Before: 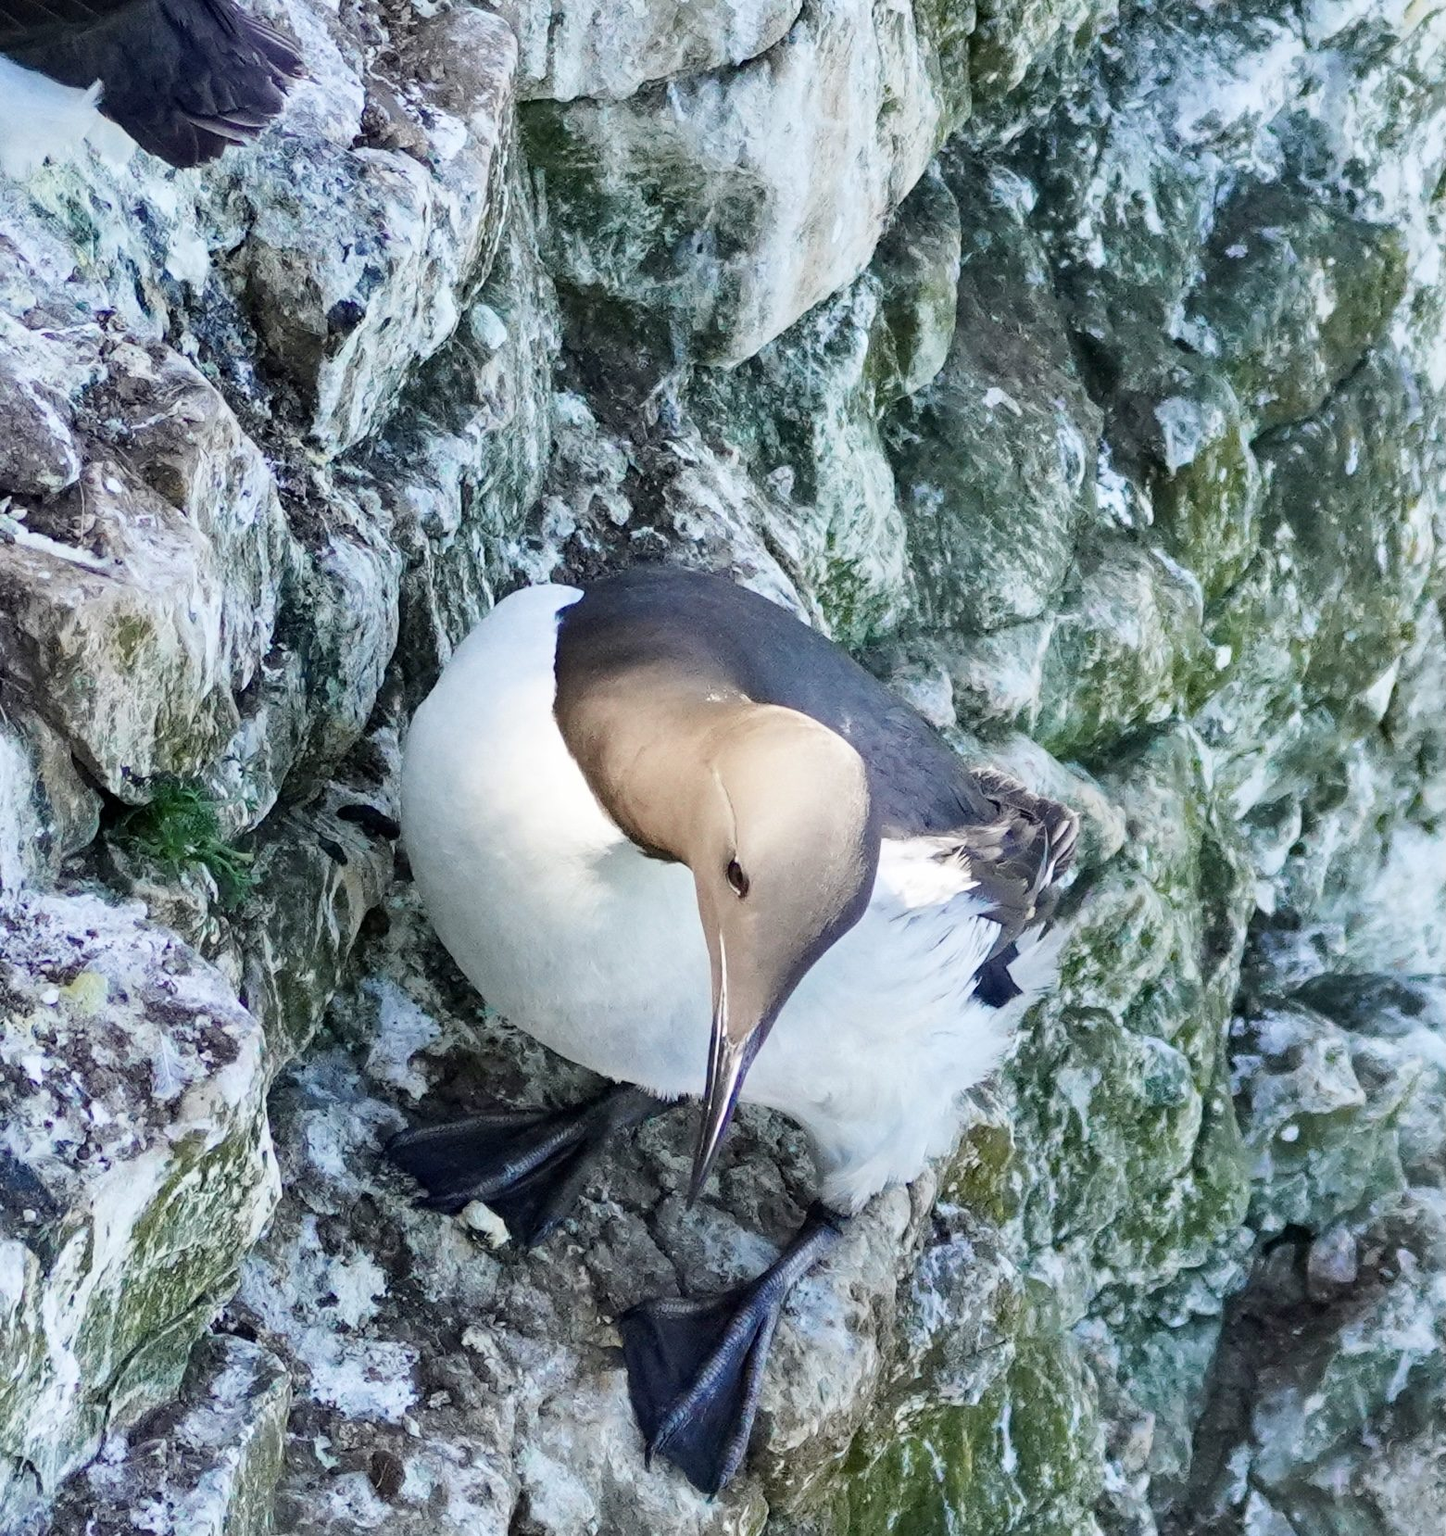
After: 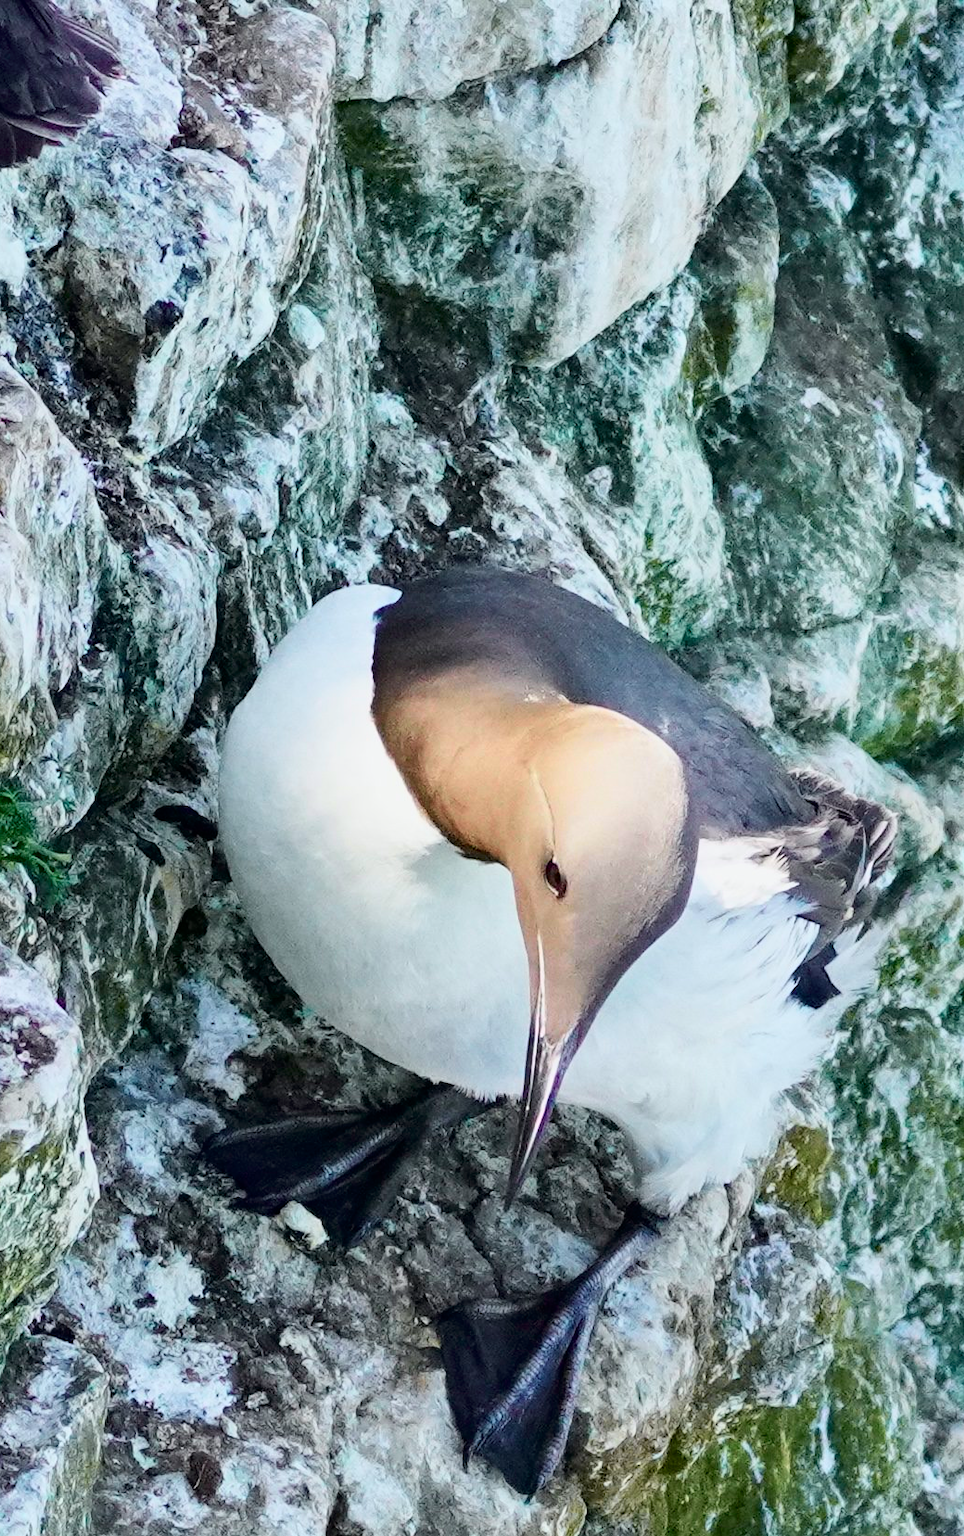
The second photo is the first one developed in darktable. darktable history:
crop and rotate: left 12.673%, right 20.66%
tone curve: curves: ch0 [(0, 0) (0.058, 0.027) (0.214, 0.183) (0.304, 0.288) (0.522, 0.549) (0.658, 0.7) (0.741, 0.775) (0.844, 0.866) (0.986, 0.957)]; ch1 [(0, 0) (0.172, 0.123) (0.312, 0.296) (0.437, 0.429) (0.471, 0.469) (0.502, 0.5) (0.513, 0.515) (0.572, 0.603) (0.617, 0.653) (0.68, 0.724) (0.889, 0.924) (1, 1)]; ch2 [(0, 0) (0.411, 0.424) (0.489, 0.49) (0.502, 0.5) (0.517, 0.519) (0.549, 0.578) (0.604, 0.628) (0.693, 0.686) (1, 1)], color space Lab, independent channels, preserve colors none
